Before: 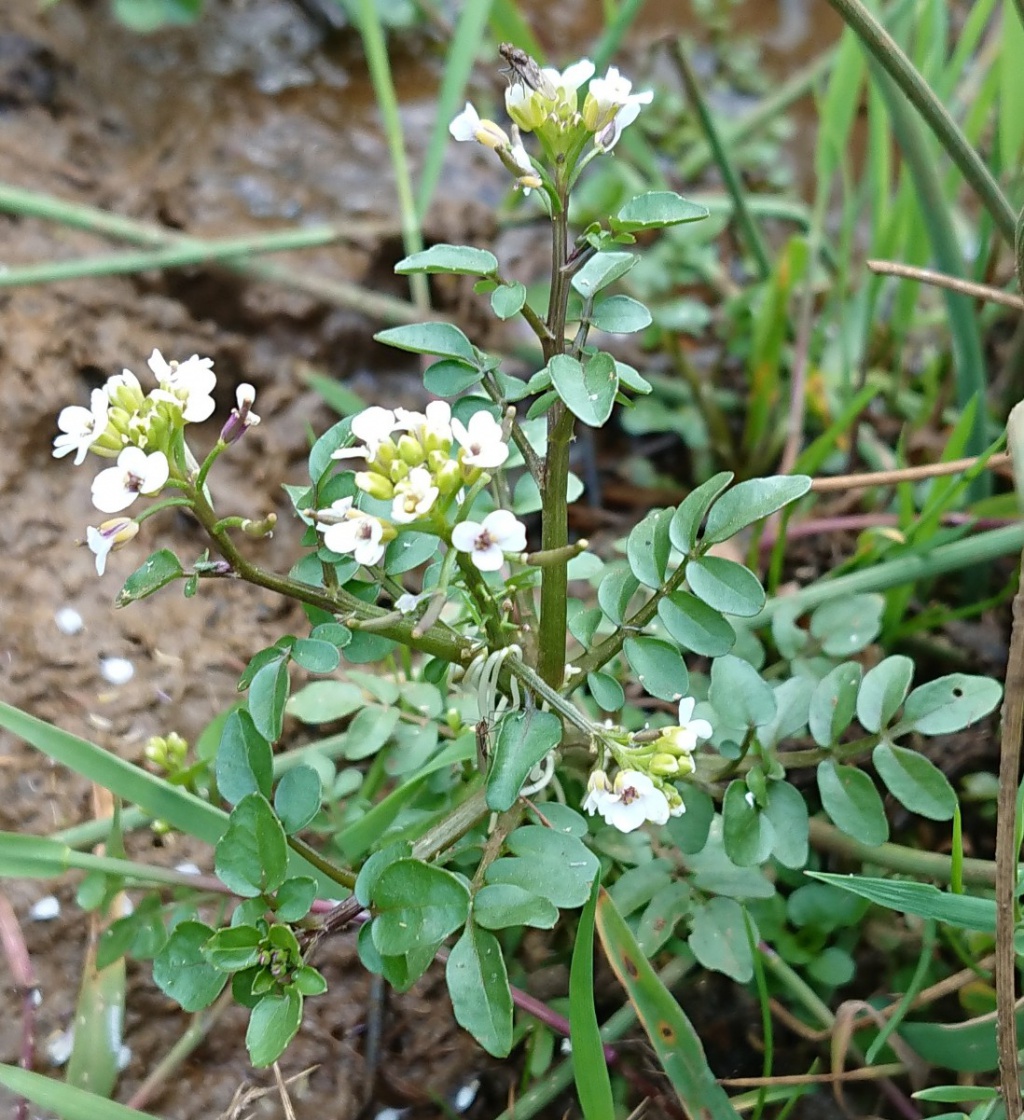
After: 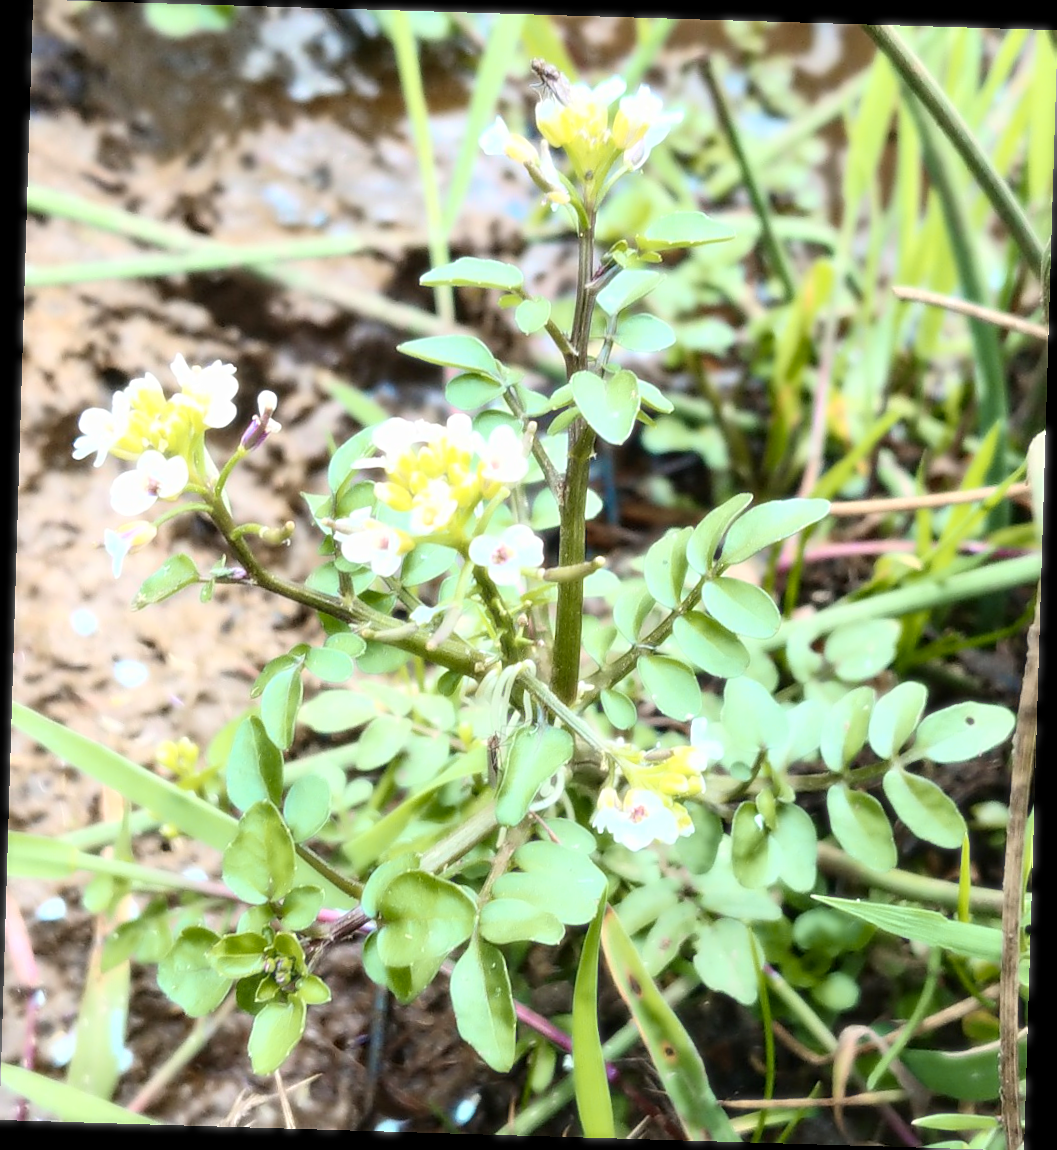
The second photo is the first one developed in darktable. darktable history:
color zones: curves: ch0 [(0.254, 0.492) (0.724, 0.62)]; ch1 [(0.25, 0.528) (0.719, 0.796)]; ch2 [(0, 0.472) (0.25, 0.5) (0.73, 0.184)]
exposure: exposure 0.207 EV, compensate highlight preservation false
sharpen: on, module defaults
bloom: size 0%, threshold 54.82%, strength 8.31%
levels: mode automatic, black 0.023%, white 99.97%, levels [0.062, 0.494, 0.925]
rotate and perspective: rotation 1.72°, automatic cropping off
